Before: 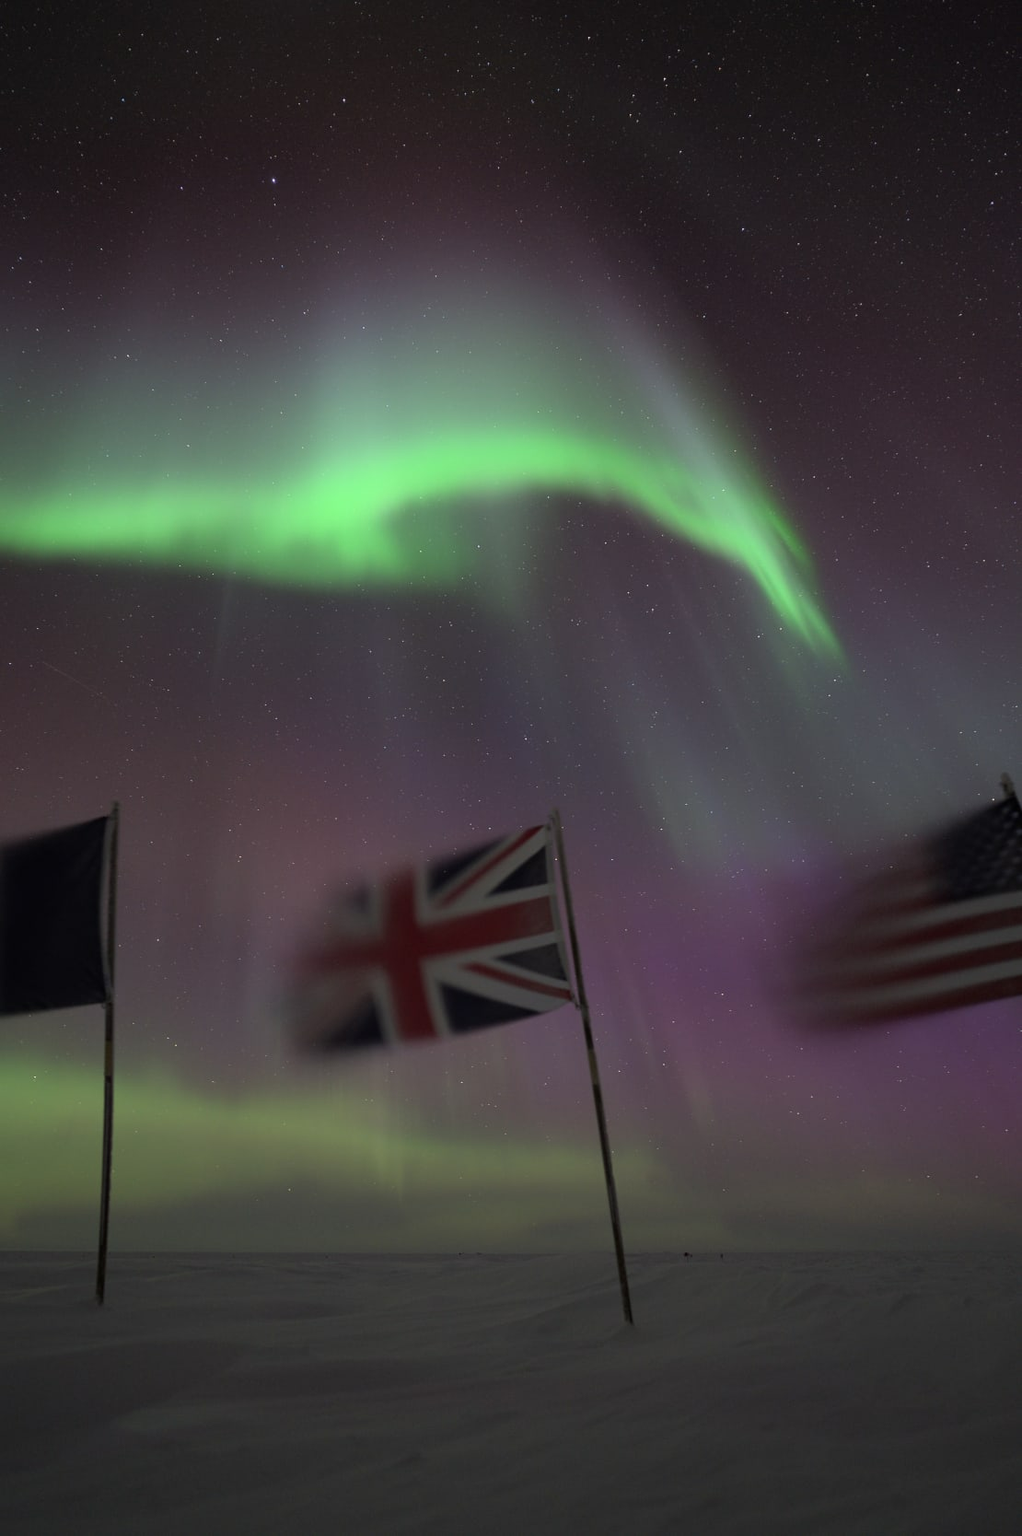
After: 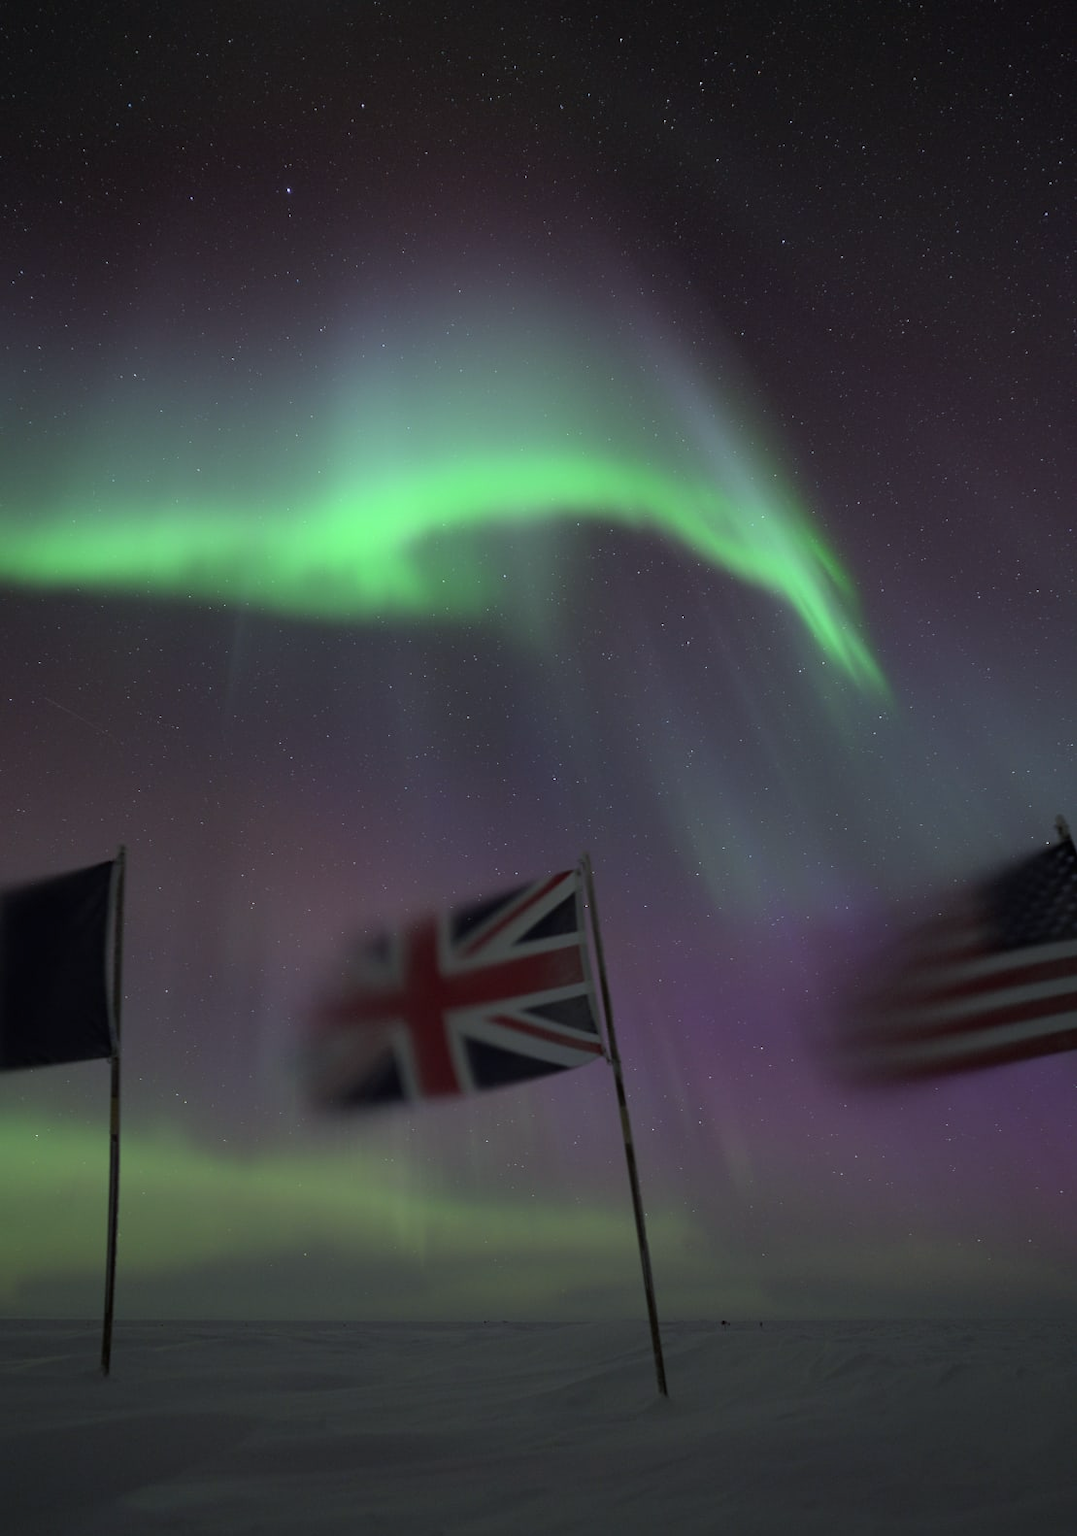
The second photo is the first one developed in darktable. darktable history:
white balance: red 0.925, blue 1.046
crop and rotate: top 0%, bottom 5.097%
